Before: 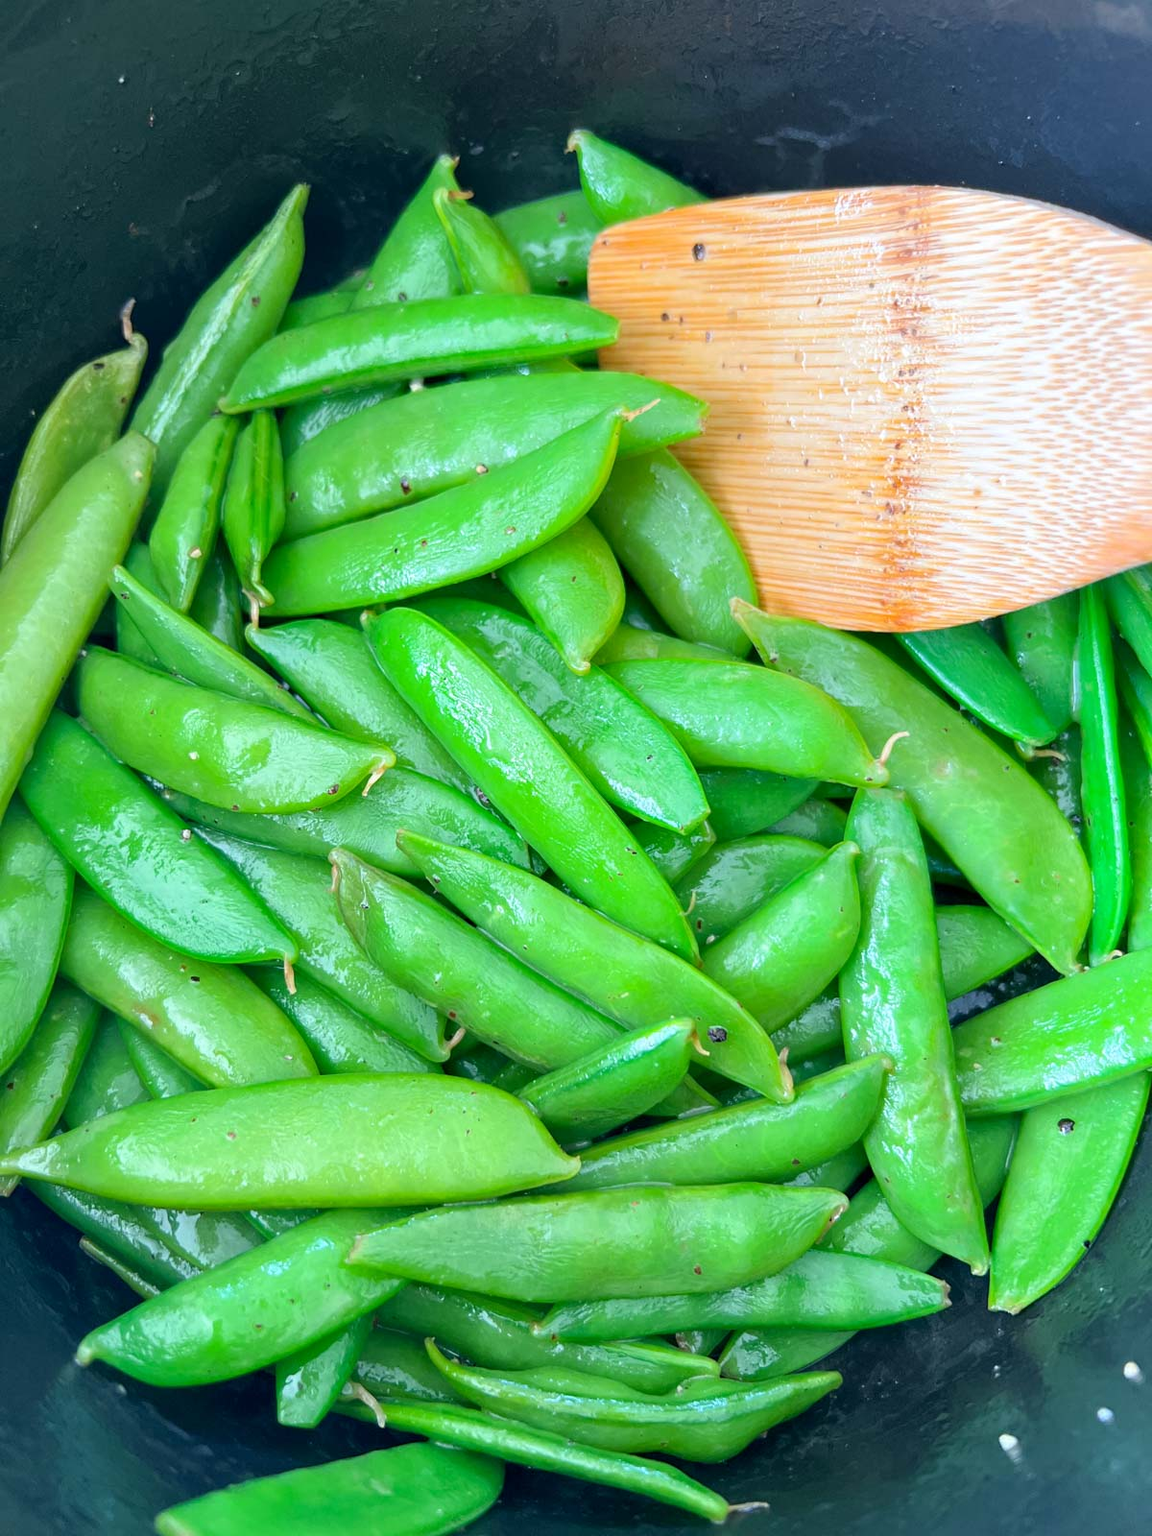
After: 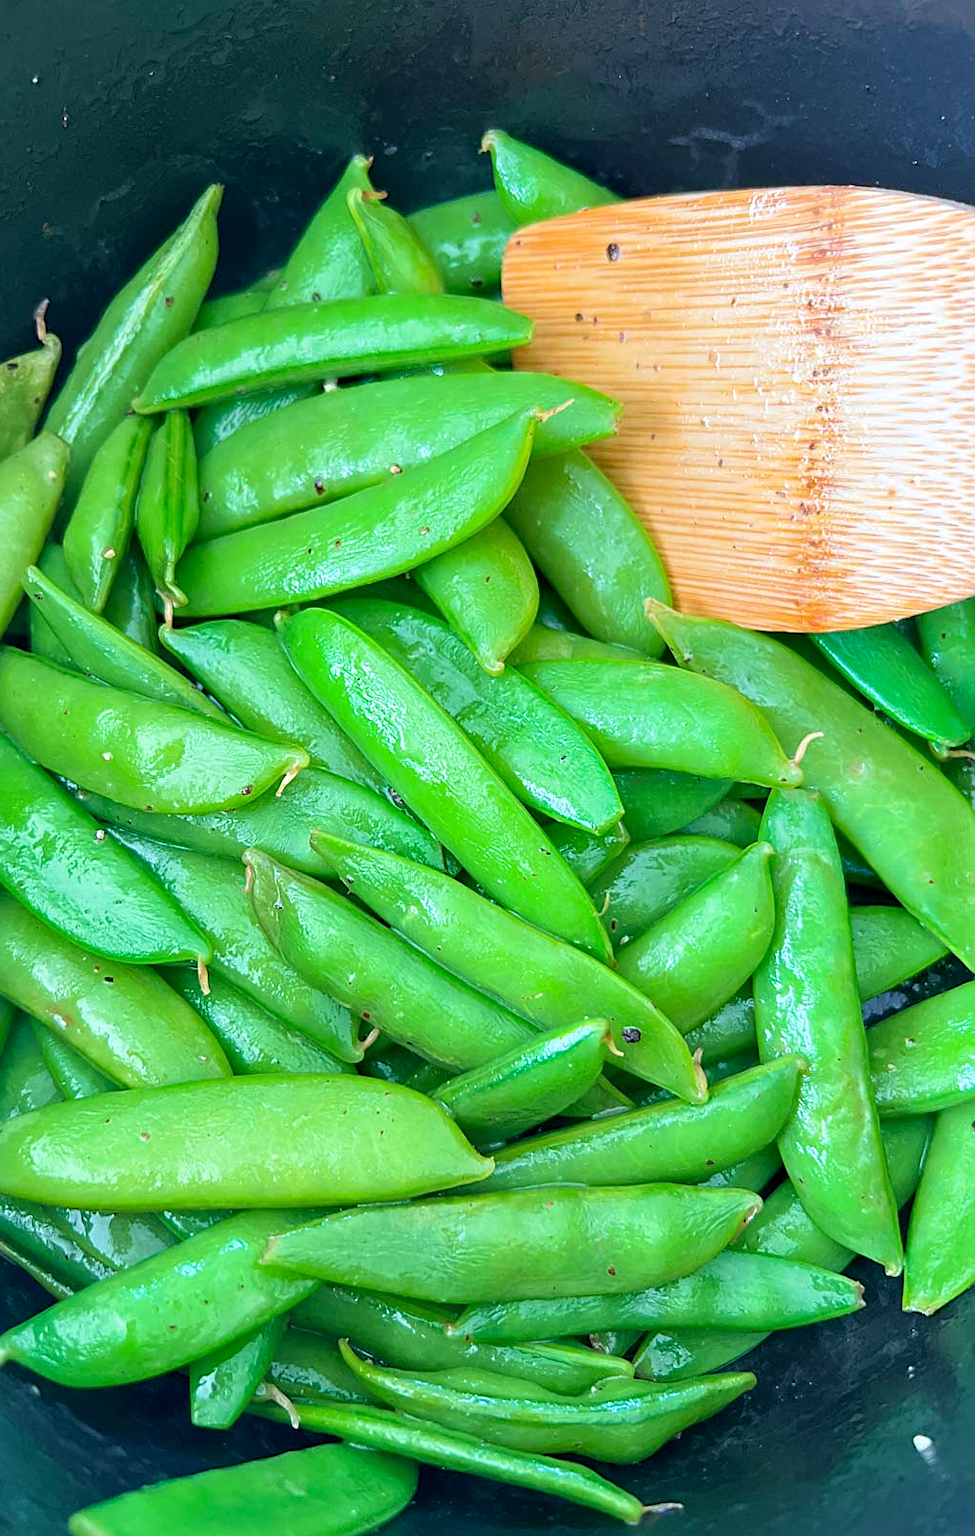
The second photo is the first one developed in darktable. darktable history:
crop: left 7.528%, right 7.841%
sharpen: on, module defaults
velvia: on, module defaults
